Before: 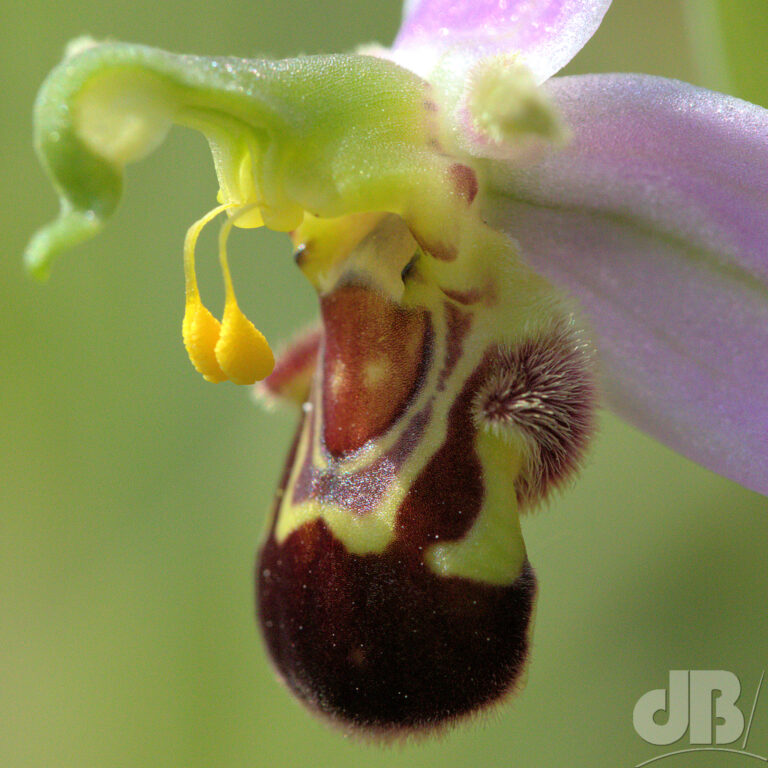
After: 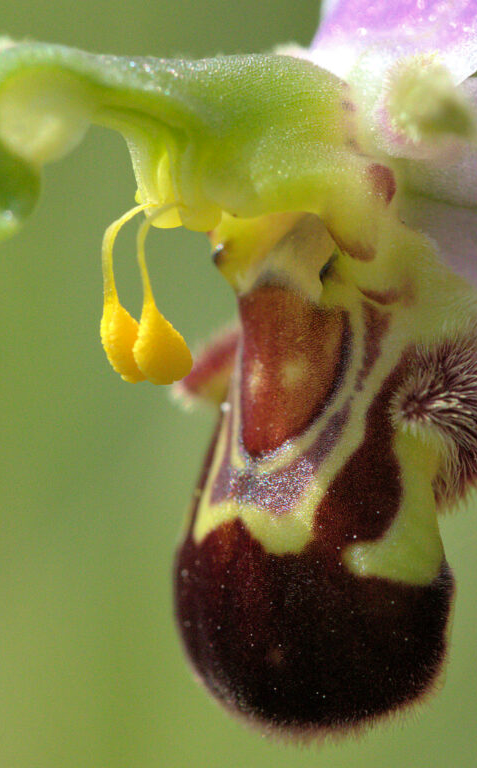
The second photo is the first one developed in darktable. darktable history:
shadows and highlights: soften with gaussian
crop: left 10.805%, right 26.482%
